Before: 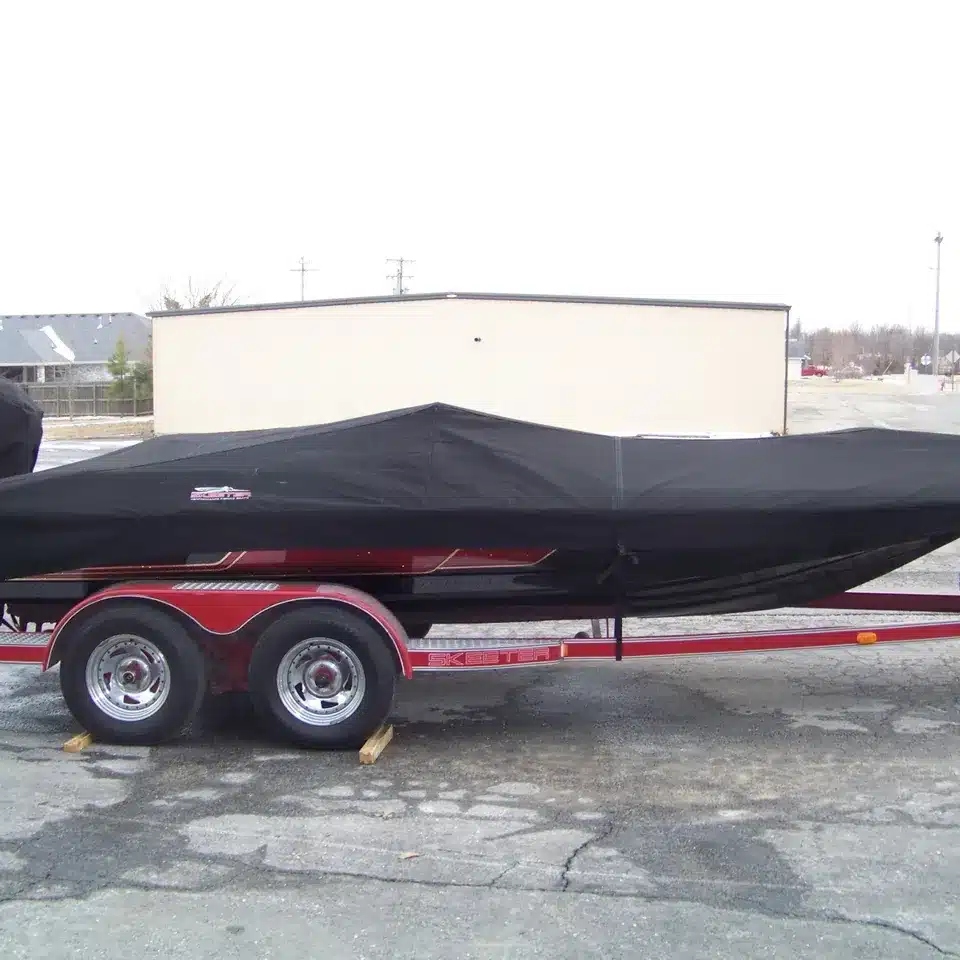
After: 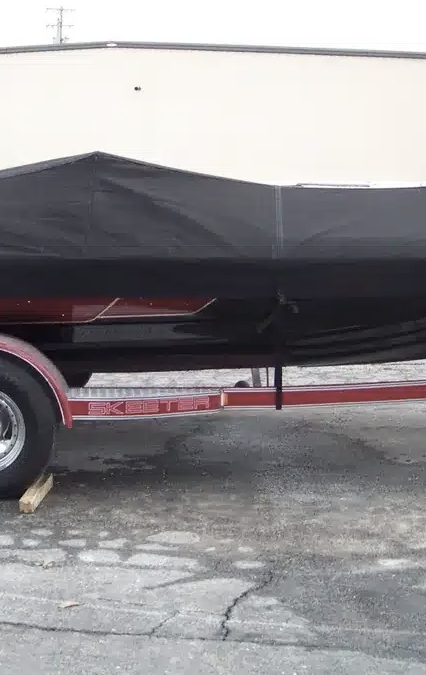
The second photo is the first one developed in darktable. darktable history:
contrast brightness saturation: contrast 0.1, saturation -0.36
crop: left 35.432%, top 26.233%, right 20.145%, bottom 3.432%
